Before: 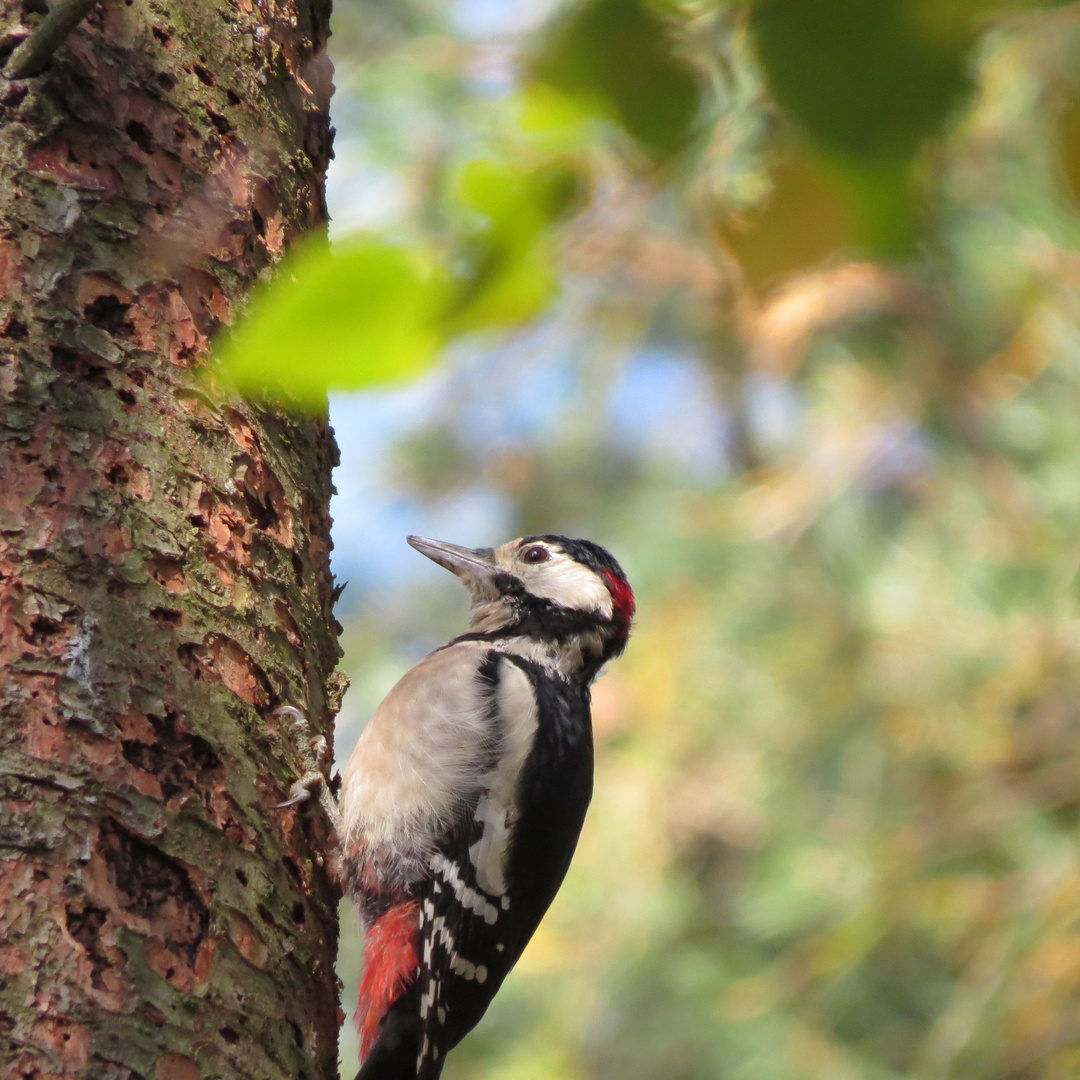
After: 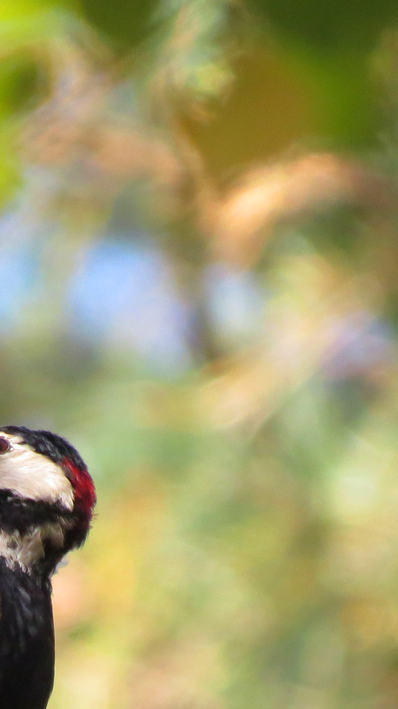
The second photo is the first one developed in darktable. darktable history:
crop and rotate: left 49.936%, top 10.094%, right 13.136%, bottom 24.256%
velvia: strength 21.76%
